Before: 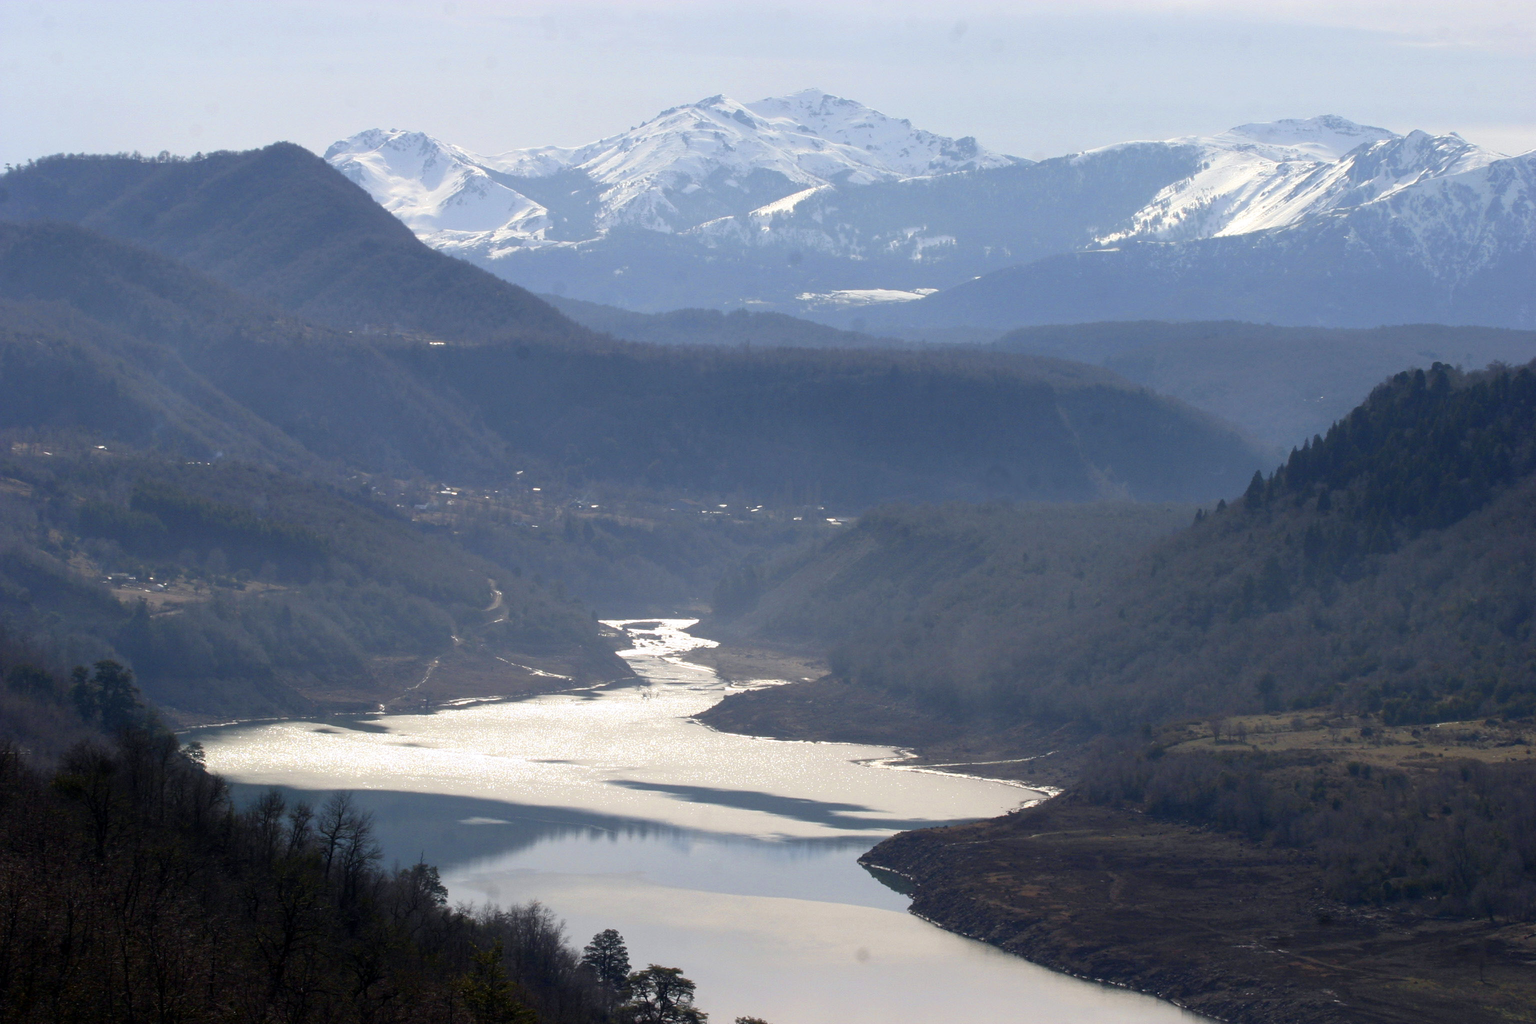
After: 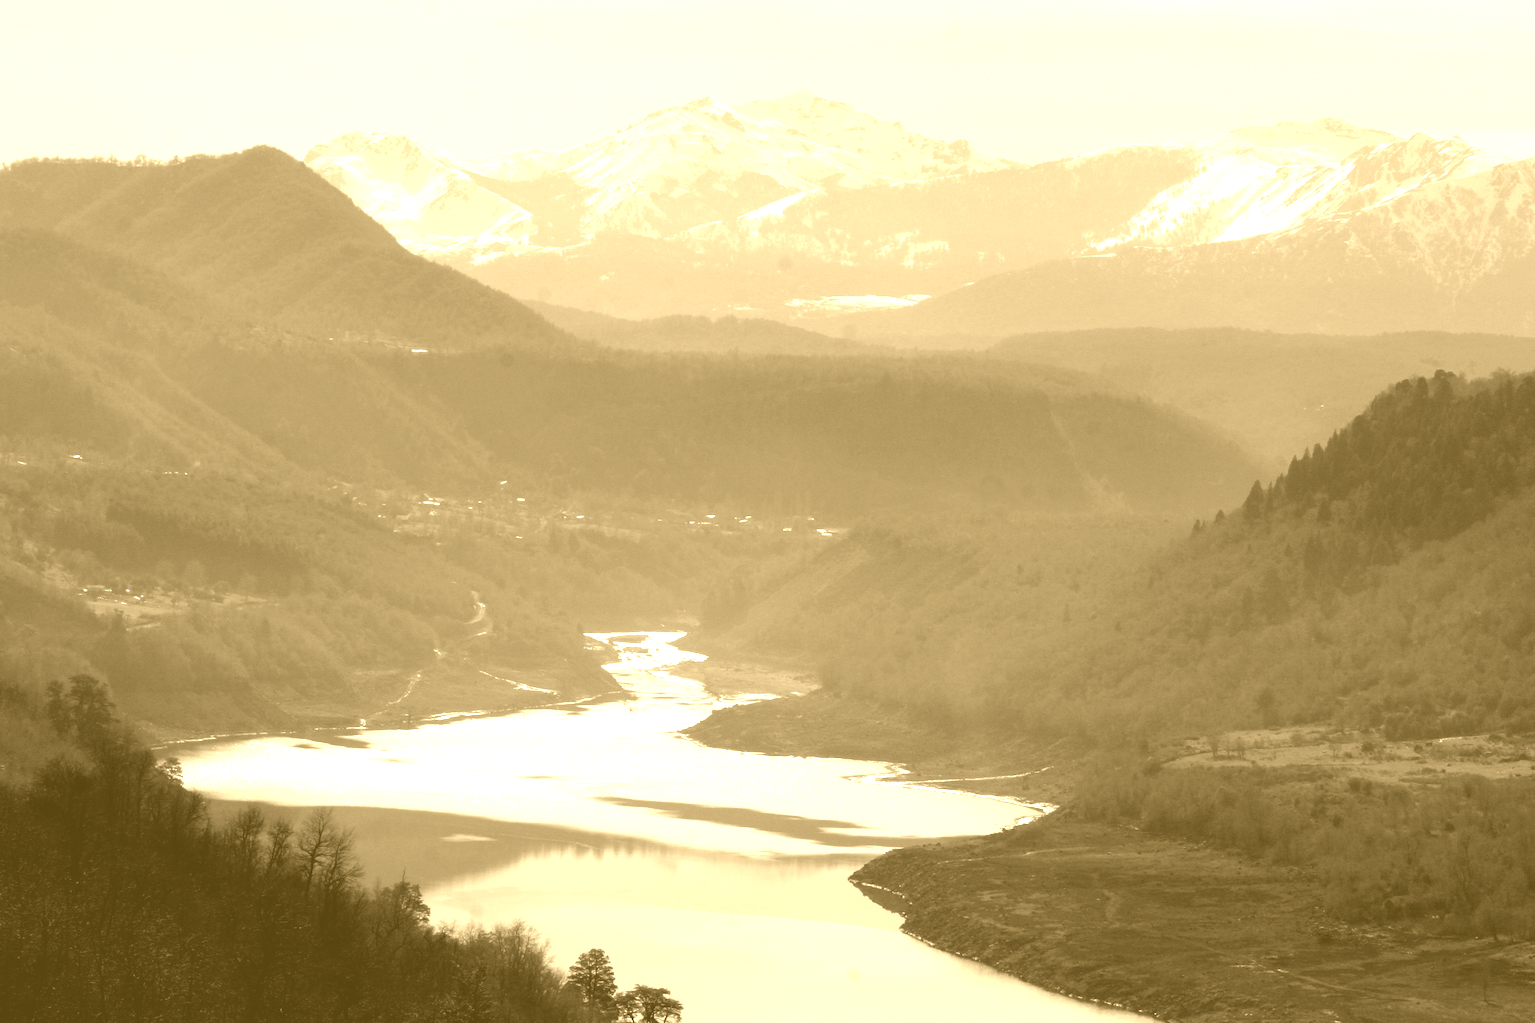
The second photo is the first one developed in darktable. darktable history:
crop: left 1.743%, right 0.268%, bottom 2.011%
colorize: hue 36°, source mix 100%
